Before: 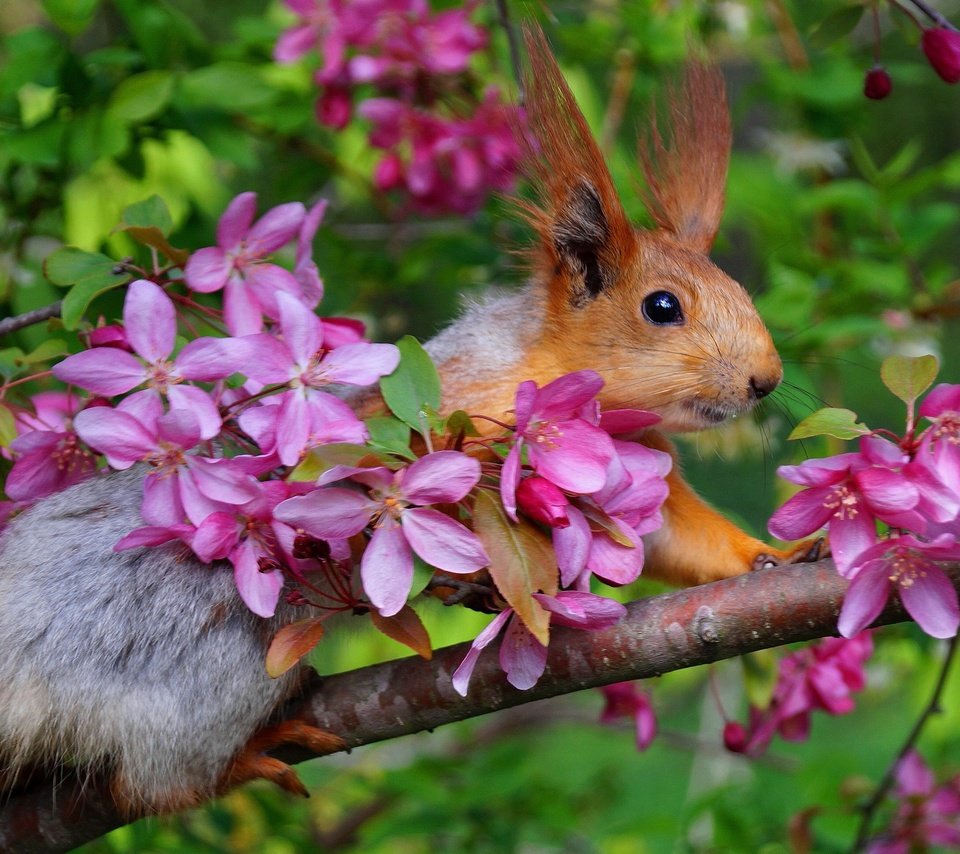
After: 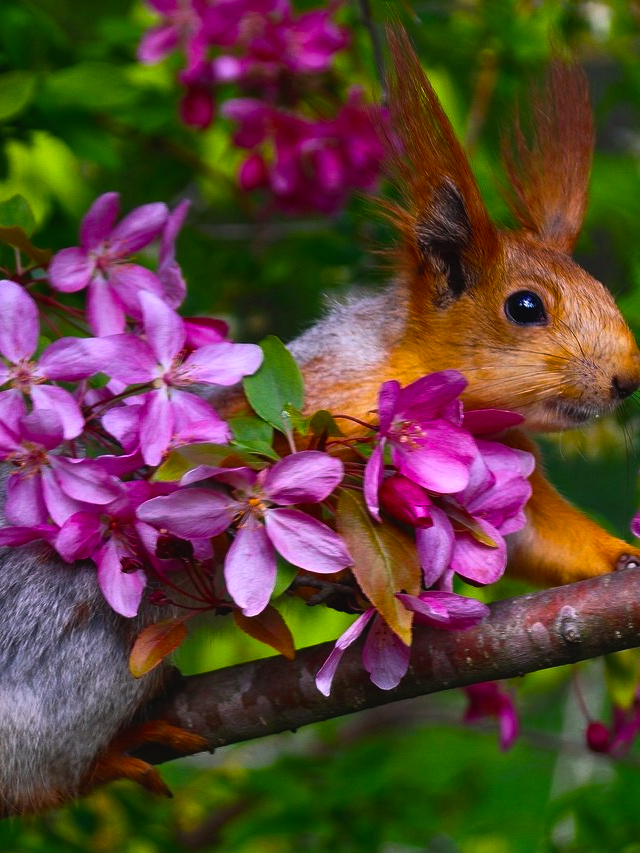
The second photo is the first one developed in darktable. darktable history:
color balance rgb: highlights gain › chroma 1.528%, highlights gain › hue 312°, global offset › luminance 0.752%, perceptual saturation grading › global saturation 42.062%, perceptual brilliance grading › highlights 4.18%, perceptual brilliance grading › mid-tones -17.473%, perceptual brilliance grading › shadows -42.022%, global vibrance 20%
crop and rotate: left 14.346%, right 18.986%
